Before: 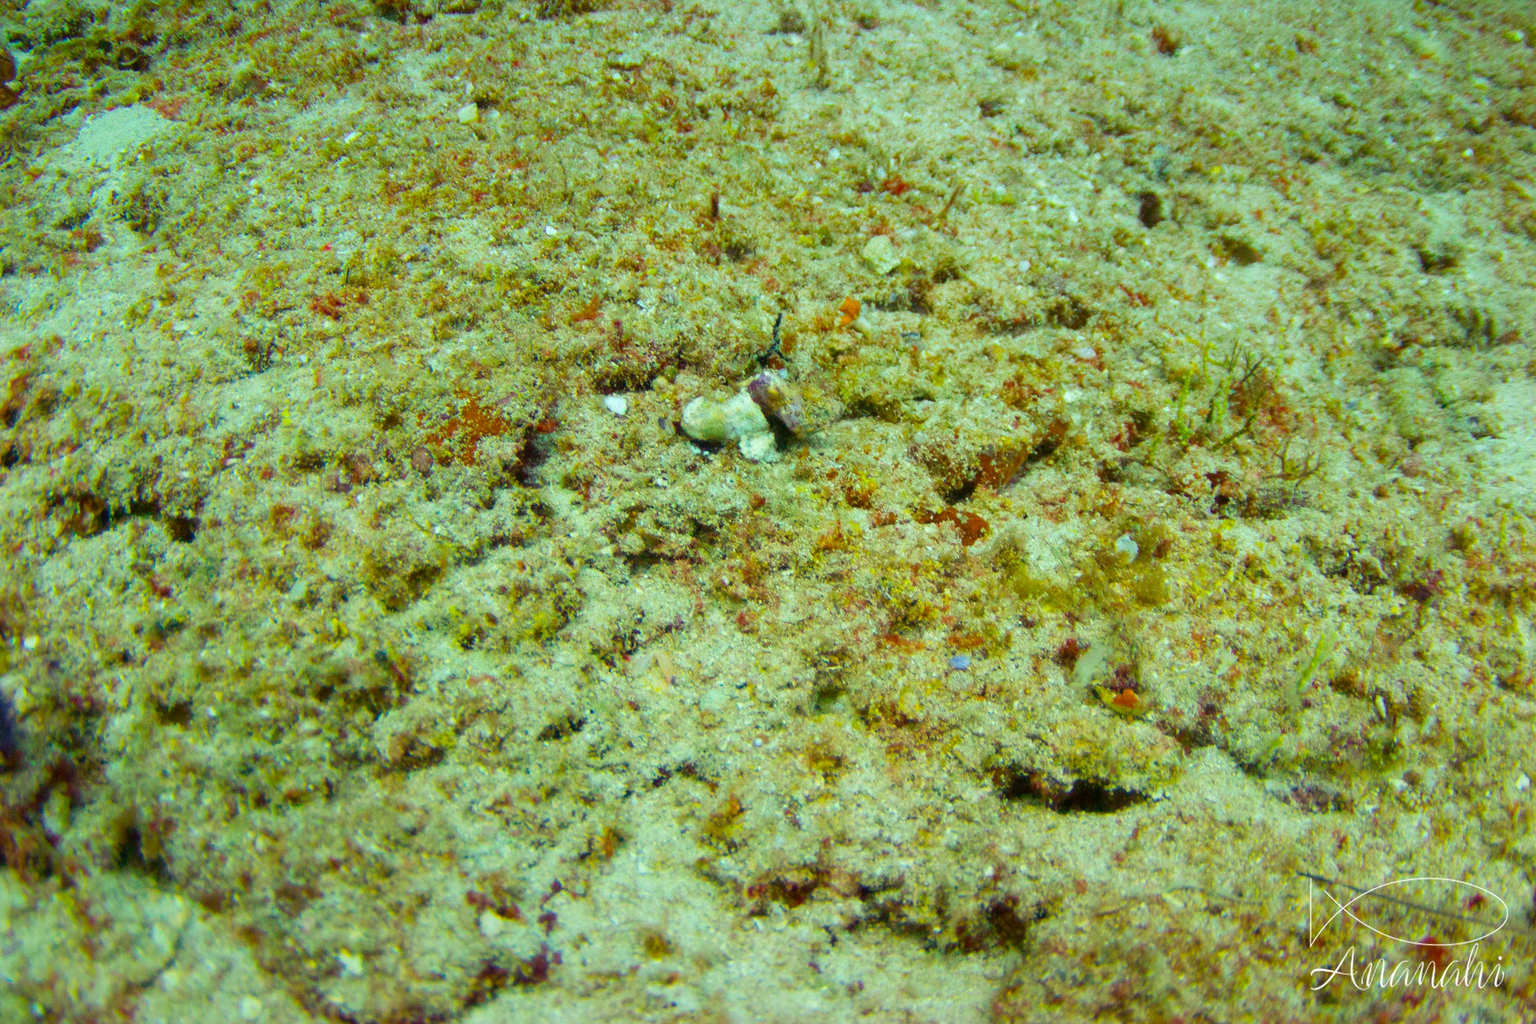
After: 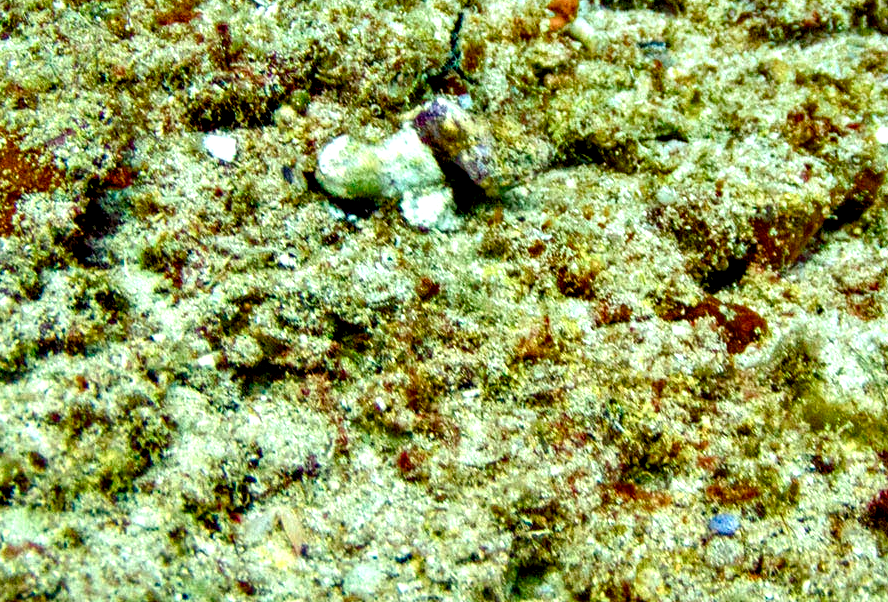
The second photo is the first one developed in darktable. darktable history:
local contrast: highlights 60%, shadows 60%, detail 160%
crop: left 30.315%, top 29.74%, right 30.178%, bottom 30.077%
shadows and highlights: shadows 36.35, highlights -26.66, soften with gaussian
exposure: exposure 0.201 EV, compensate highlight preservation false
contrast equalizer: y [[0.6 ×6], [0.55 ×6], [0 ×6], [0 ×6], [0 ×6]]
color balance rgb: global offset › luminance -0.294%, global offset › hue 258.75°, perceptual saturation grading › global saturation 20%, perceptual saturation grading › highlights -49.373%, perceptual saturation grading › shadows 24.871%, global vibrance 20%
